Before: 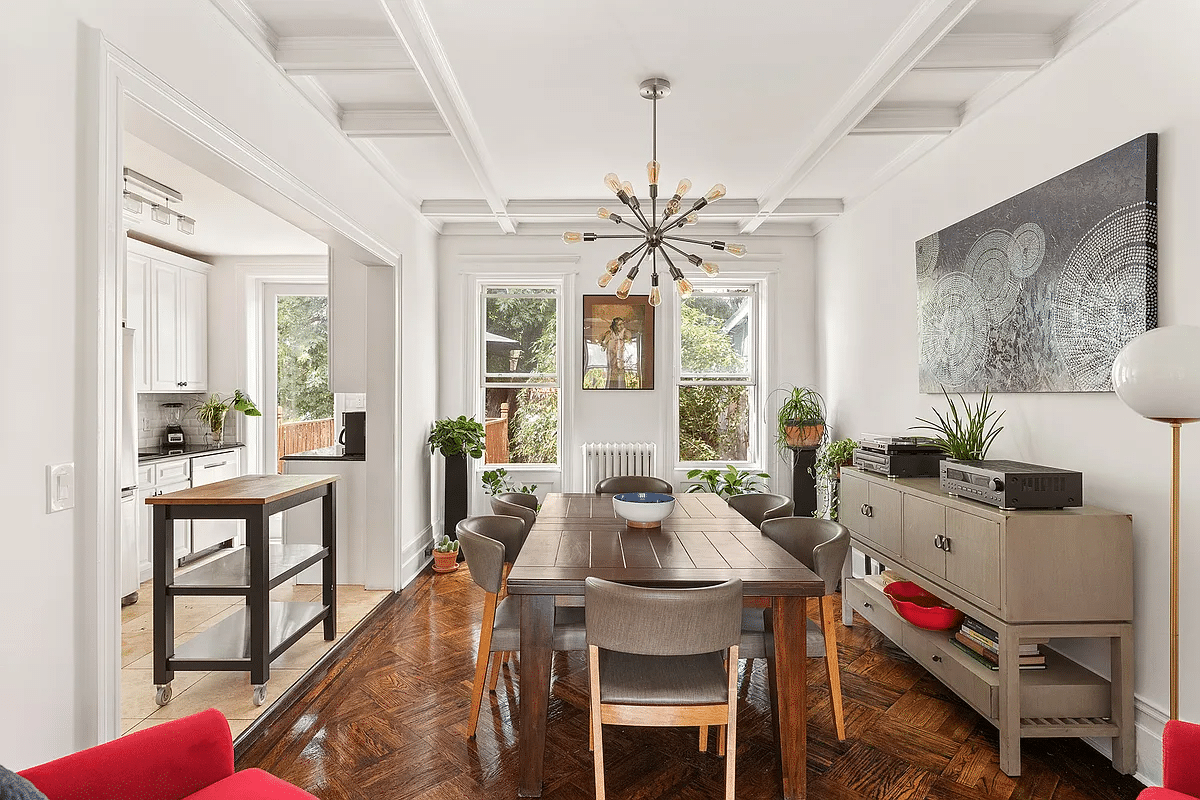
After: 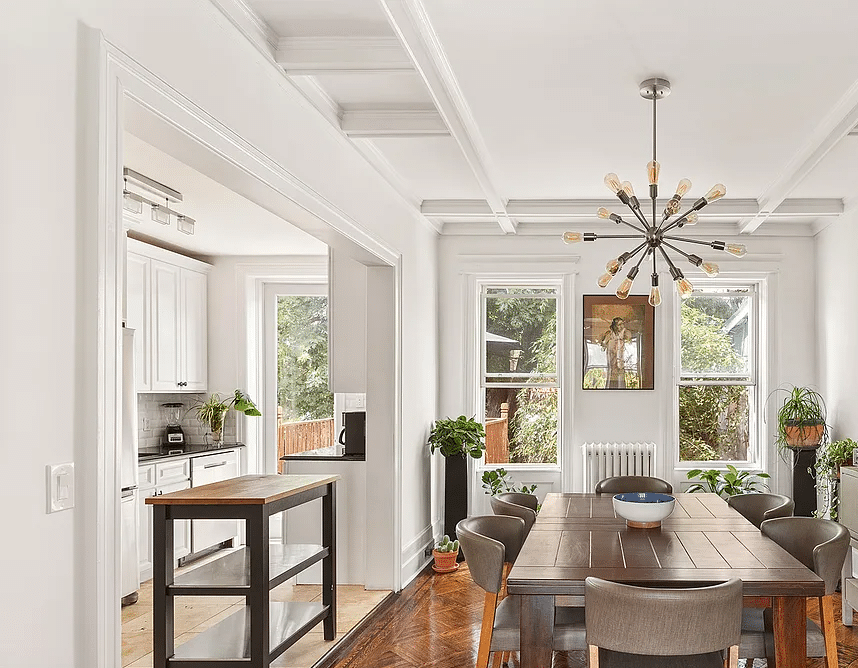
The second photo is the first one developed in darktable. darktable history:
crop: right 28.484%, bottom 16.46%
